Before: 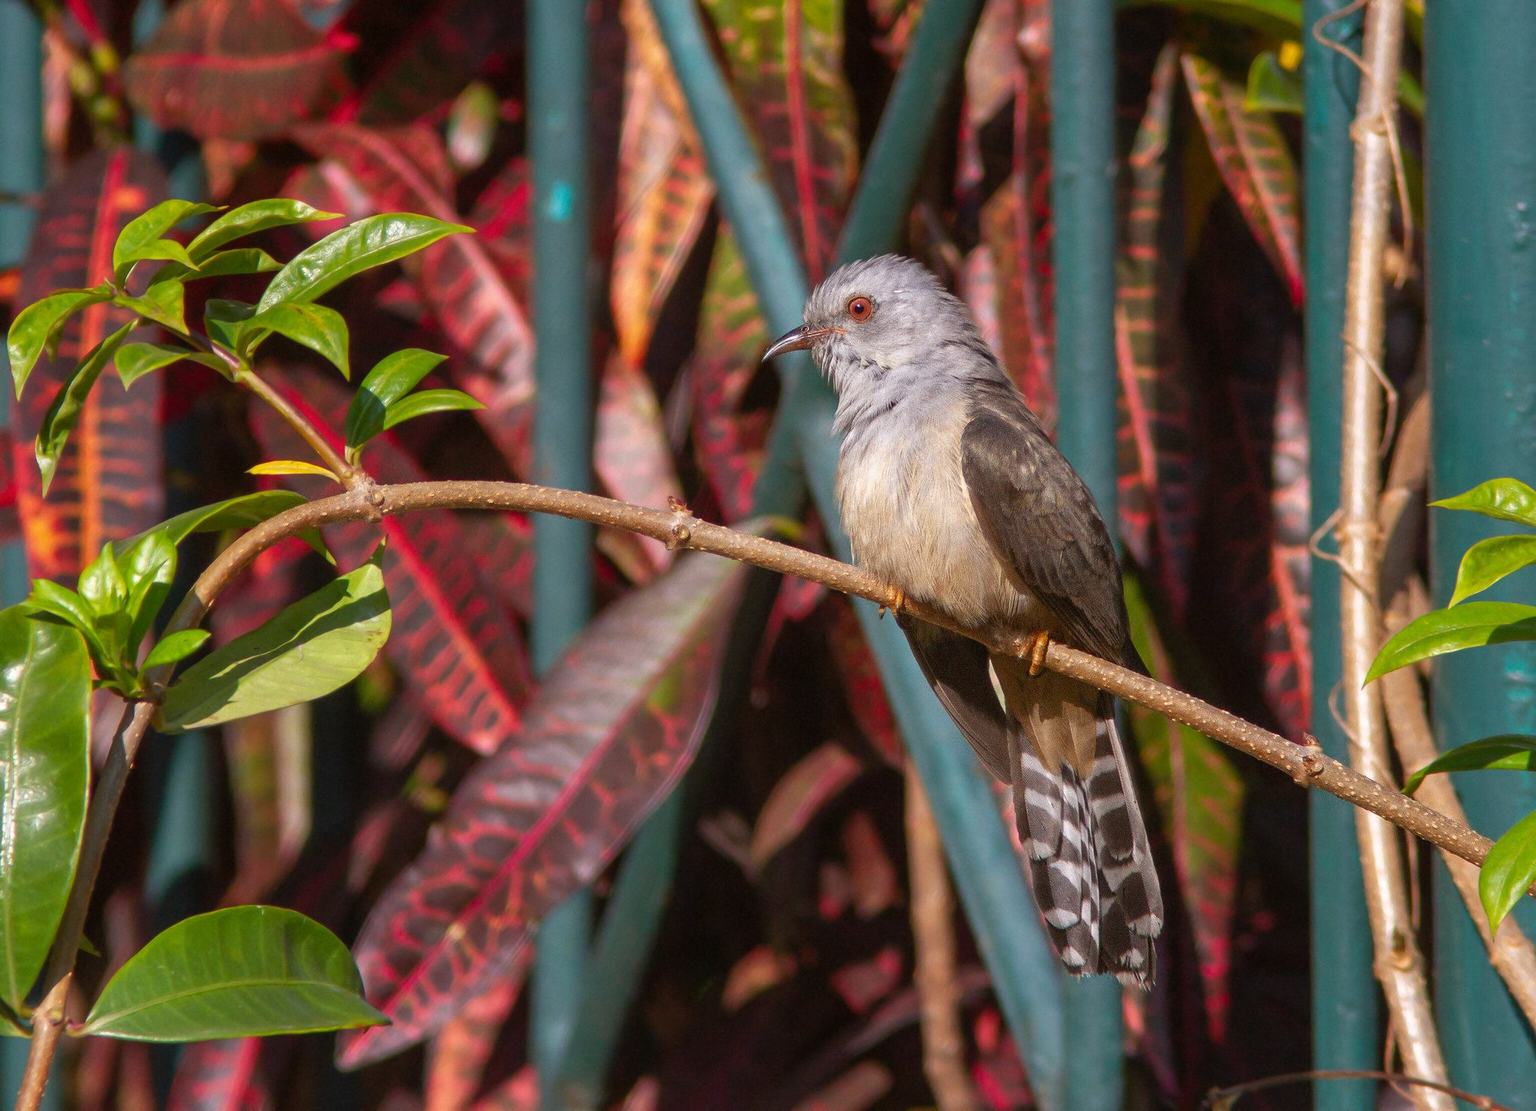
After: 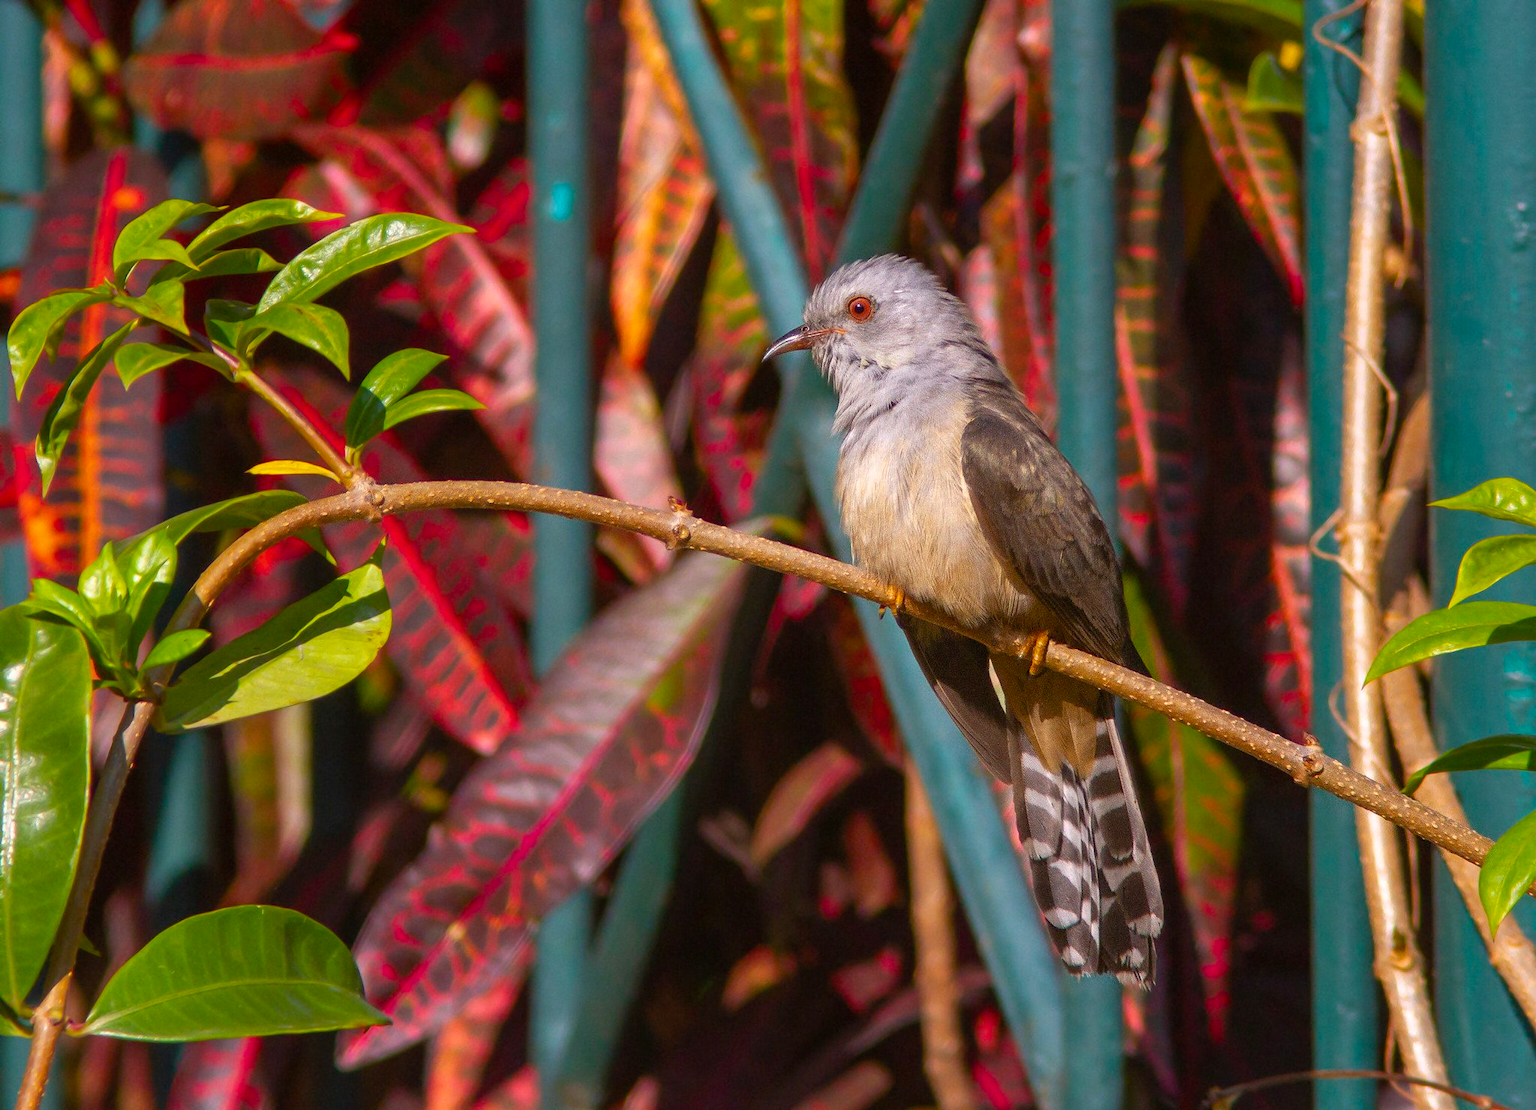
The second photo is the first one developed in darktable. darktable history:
color balance rgb: power › hue 211.34°, highlights gain › luminance 1.229%, highlights gain › chroma 0.504%, highlights gain › hue 43.79°, perceptual saturation grading › global saturation 25.25%, global vibrance 20%
